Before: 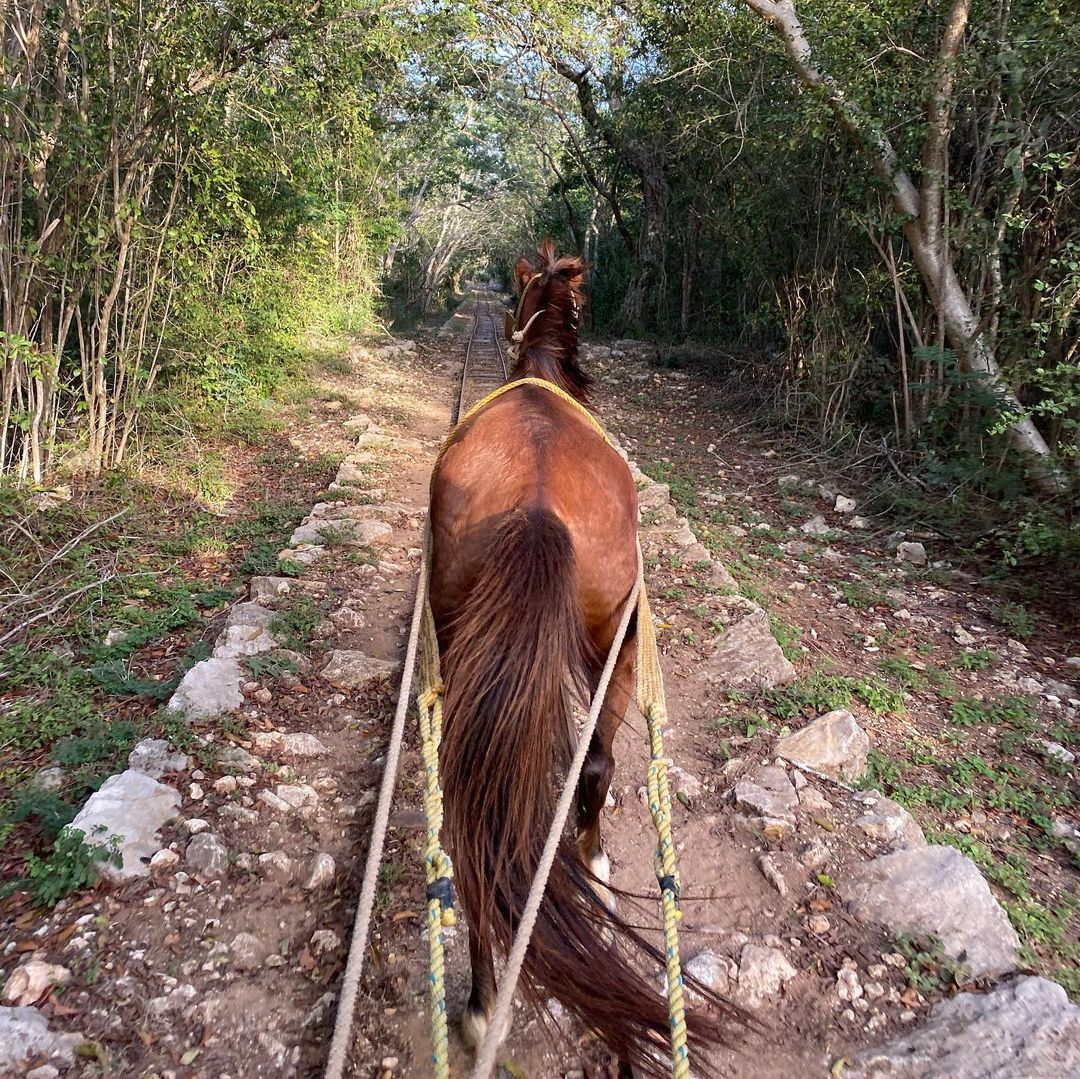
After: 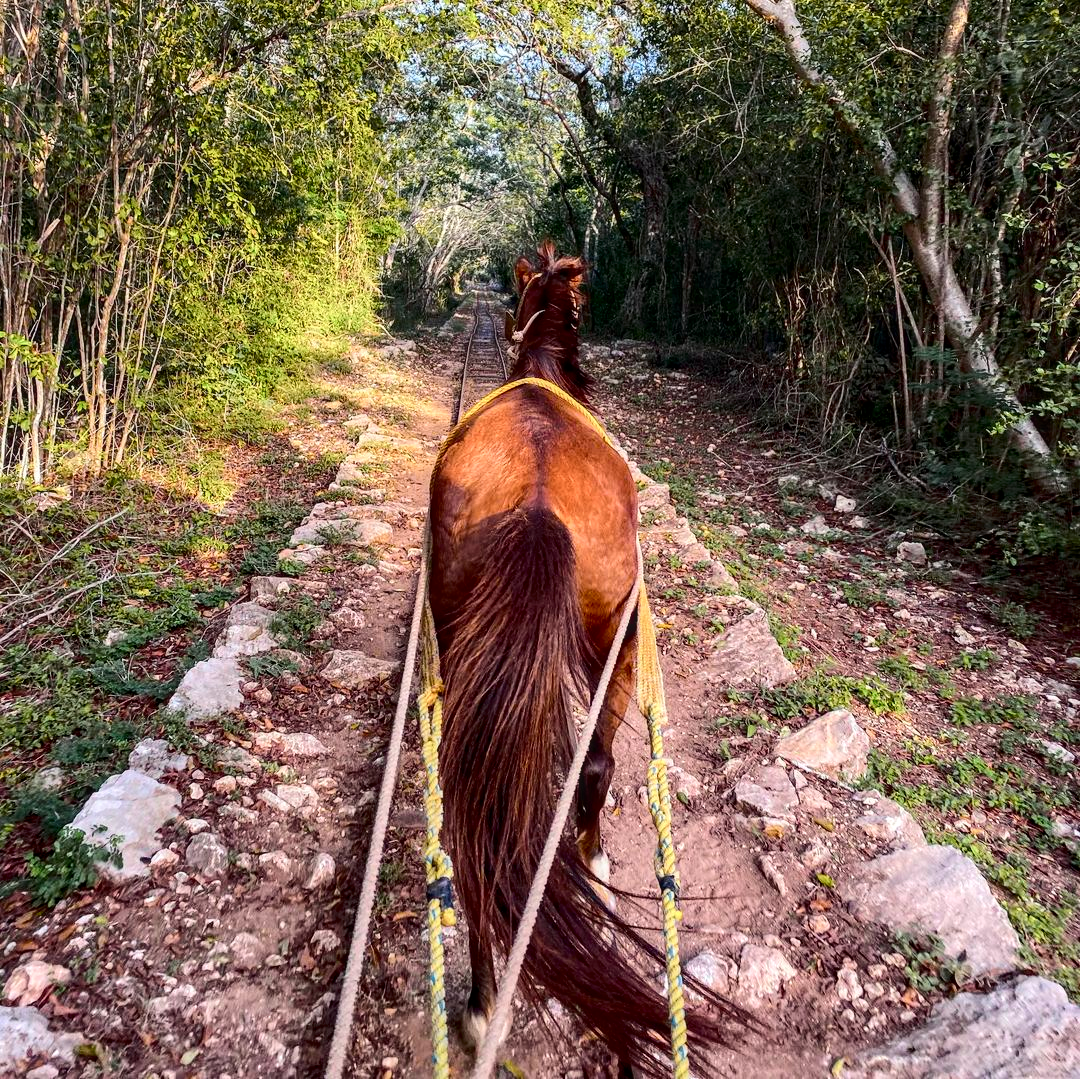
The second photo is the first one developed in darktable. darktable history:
tone curve: curves: ch0 [(0, 0) (0.126, 0.061) (0.338, 0.285) (0.494, 0.518) (0.703, 0.762) (1, 1)]; ch1 [(0, 0) (0.364, 0.322) (0.443, 0.441) (0.5, 0.501) (0.55, 0.578) (1, 1)]; ch2 [(0, 0) (0.44, 0.424) (0.501, 0.499) (0.557, 0.564) (0.613, 0.682) (0.707, 0.746) (1, 1)], color space Lab, independent channels, preserve colors none
local contrast: on, module defaults
